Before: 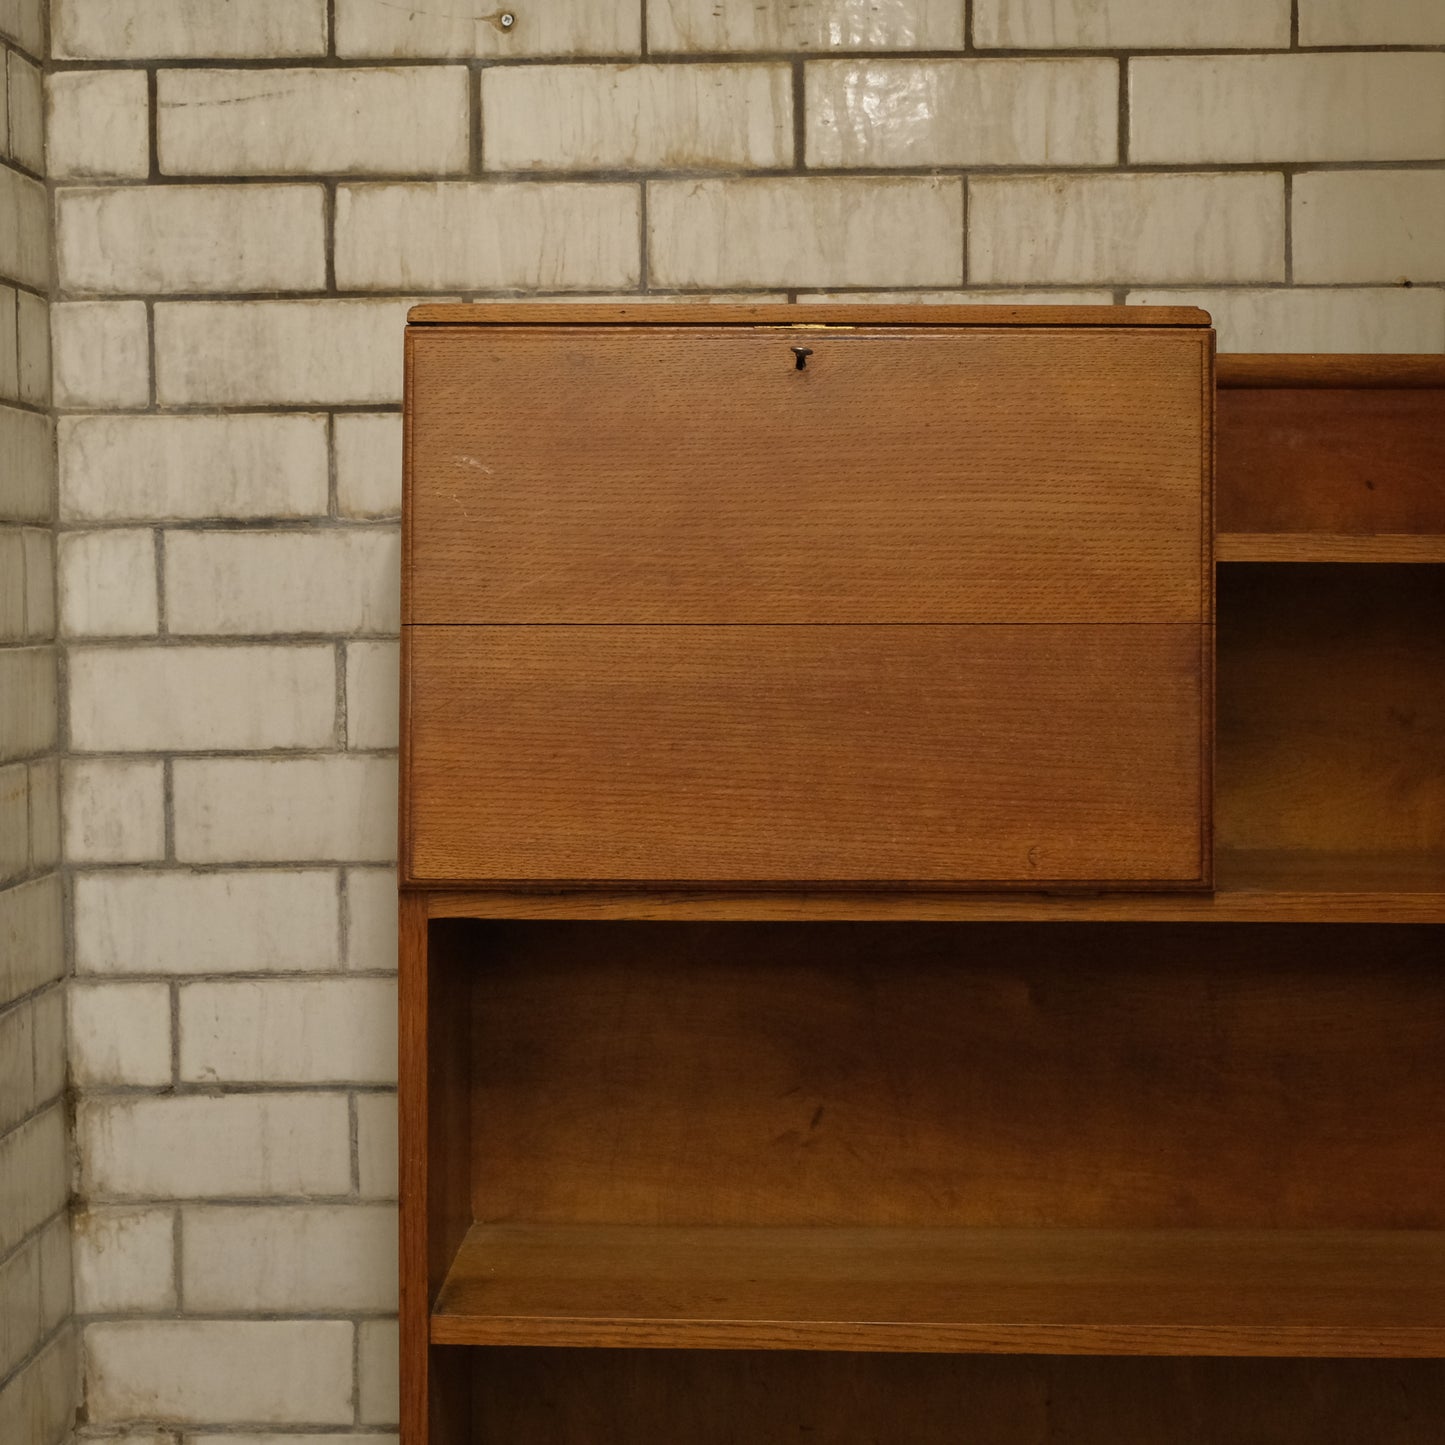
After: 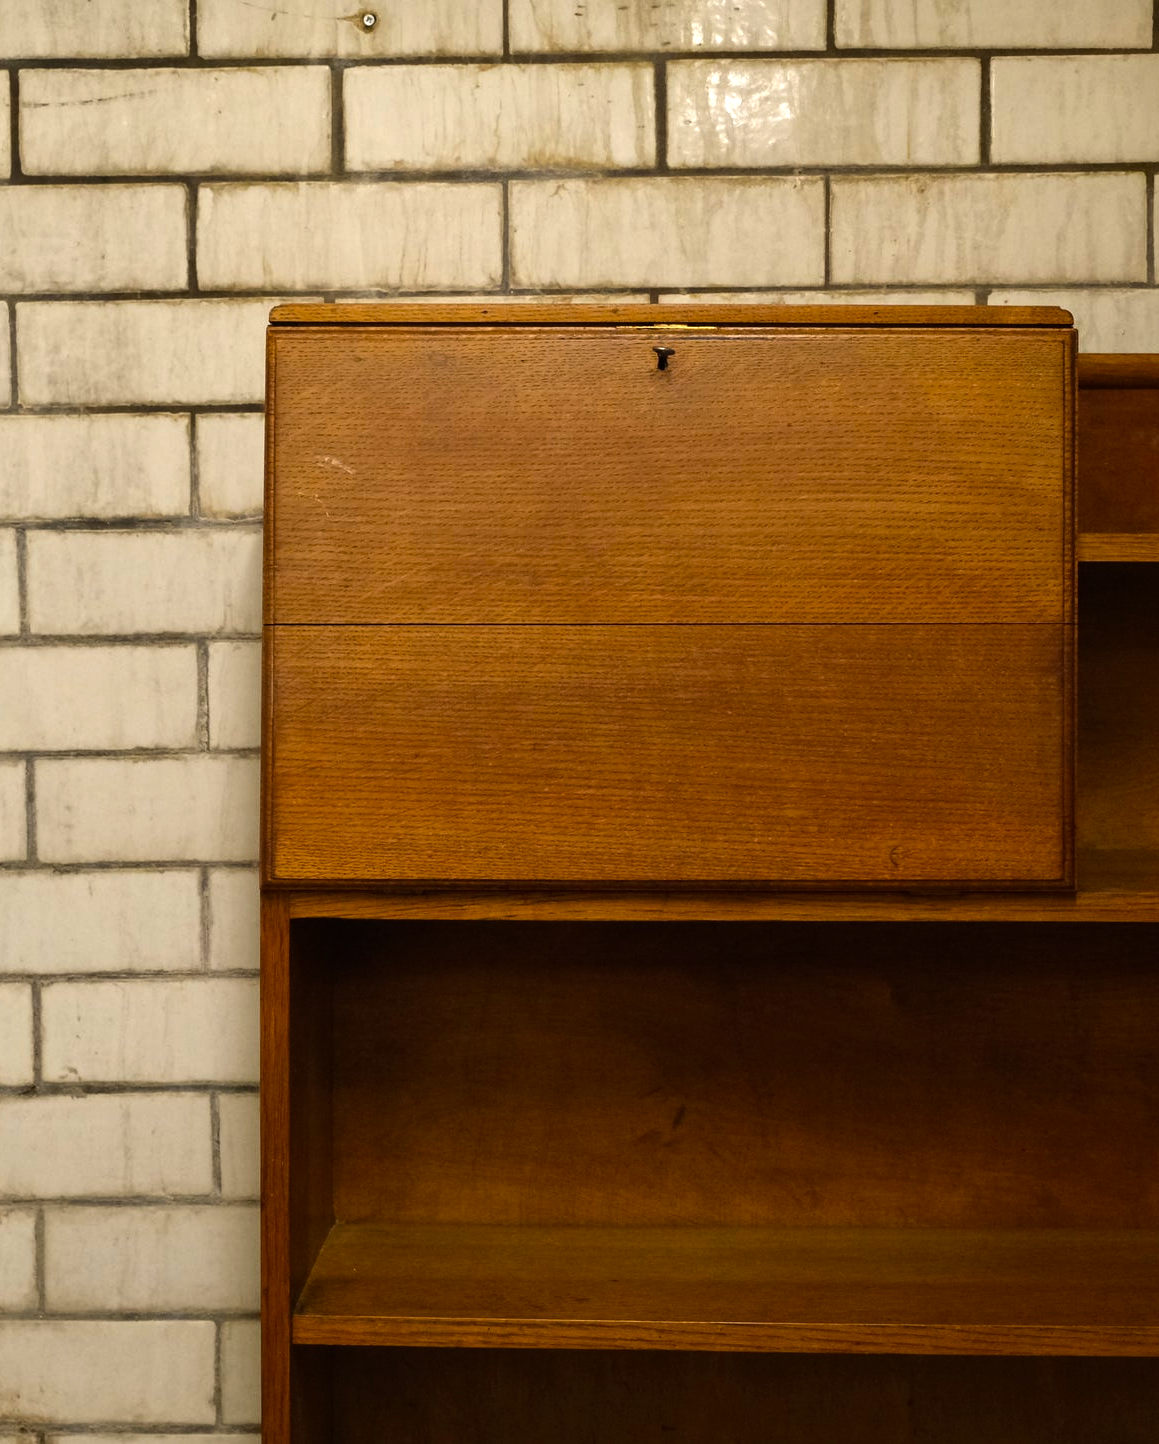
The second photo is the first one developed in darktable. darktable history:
color balance: output saturation 120%
tone equalizer: -8 EV -0.75 EV, -7 EV -0.7 EV, -6 EV -0.6 EV, -5 EV -0.4 EV, -3 EV 0.4 EV, -2 EV 0.6 EV, -1 EV 0.7 EV, +0 EV 0.75 EV, edges refinement/feathering 500, mask exposure compensation -1.57 EV, preserve details no
crop and rotate: left 9.597%, right 10.195%
